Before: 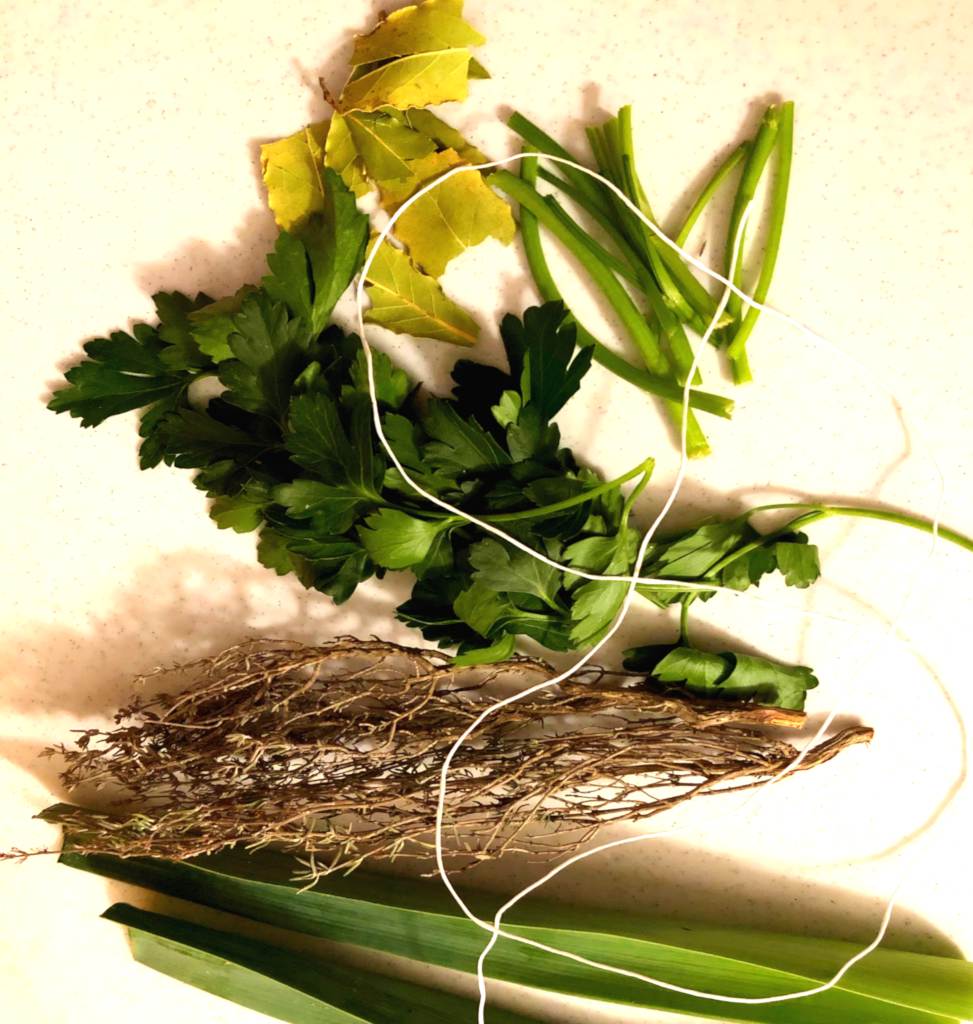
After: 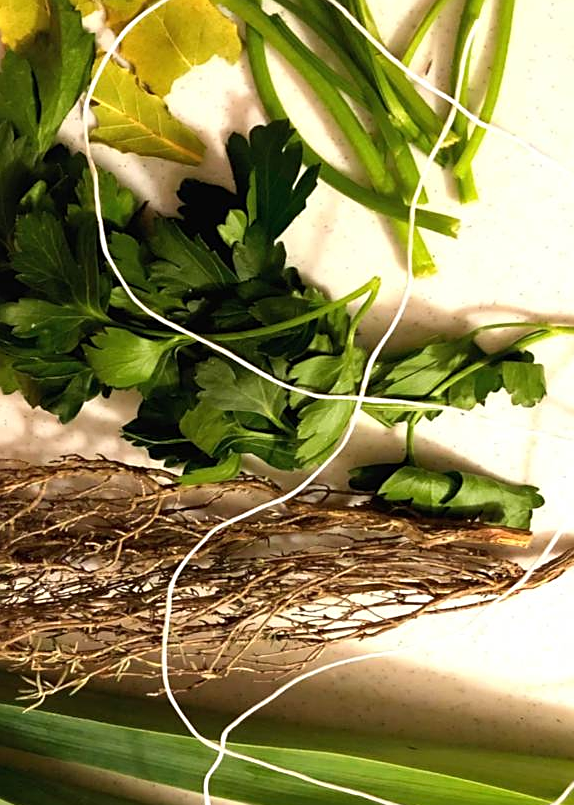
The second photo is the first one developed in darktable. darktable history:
crop and rotate: left 28.256%, top 17.734%, right 12.656%, bottom 3.573%
tone equalizer: on, module defaults
sharpen: on, module defaults
